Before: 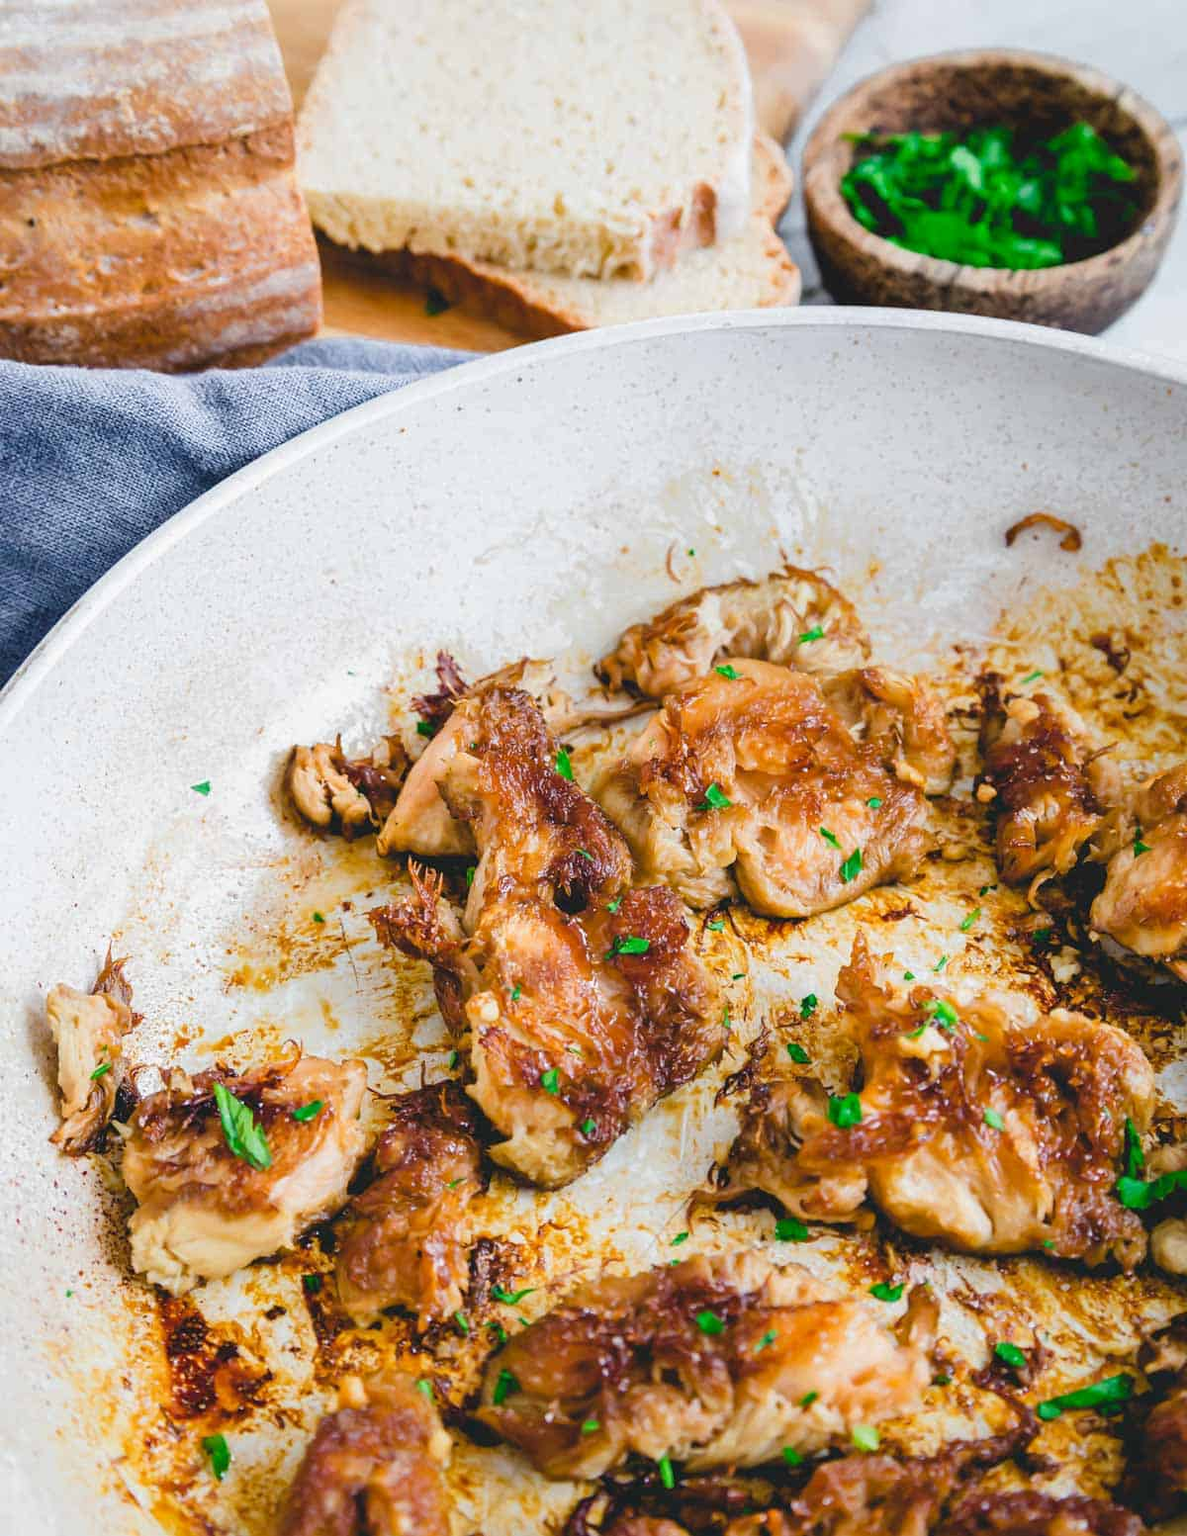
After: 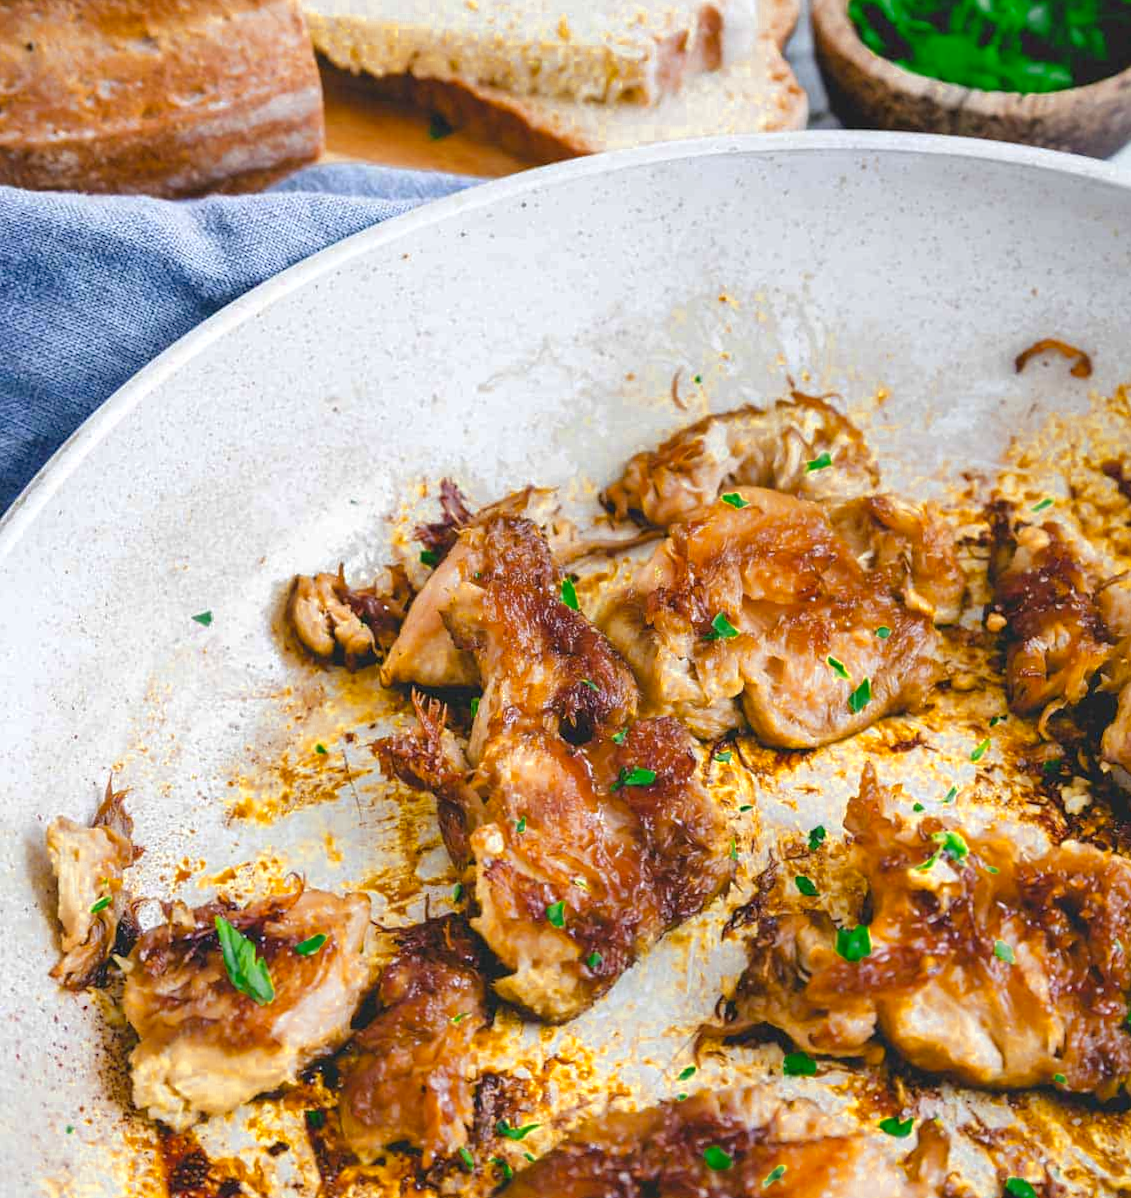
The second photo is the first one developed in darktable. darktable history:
color zones: curves: ch0 [(0, 0.485) (0.178, 0.476) (0.261, 0.623) (0.411, 0.403) (0.708, 0.603) (0.934, 0.412)]; ch1 [(0.003, 0.485) (0.149, 0.496) (0.229, 0.584) (0.326, 0.551) (0.484, 0.262) (0.757, 0.643)]
crop and rotate: angle 0.08°, top 11.498%, right 5.531%, bottom 11.175%
exposure: exposure 0.202 EV, compensate highlight preservation false
shadows and highlights: shadows 24.82, white point adjustment -3.02, highlights -29.86
